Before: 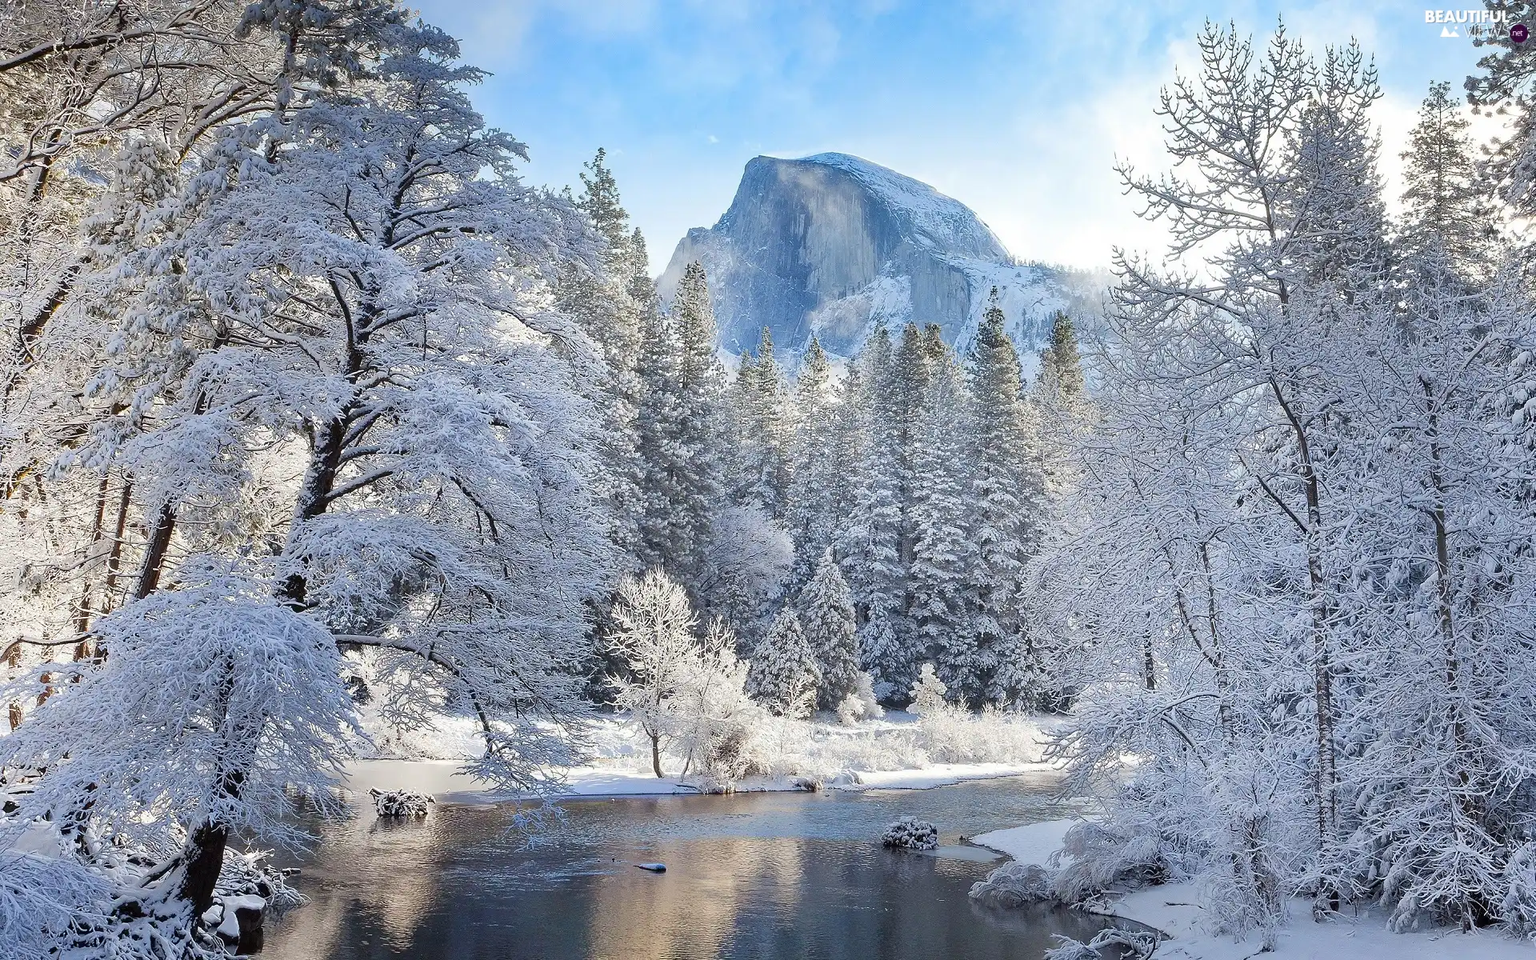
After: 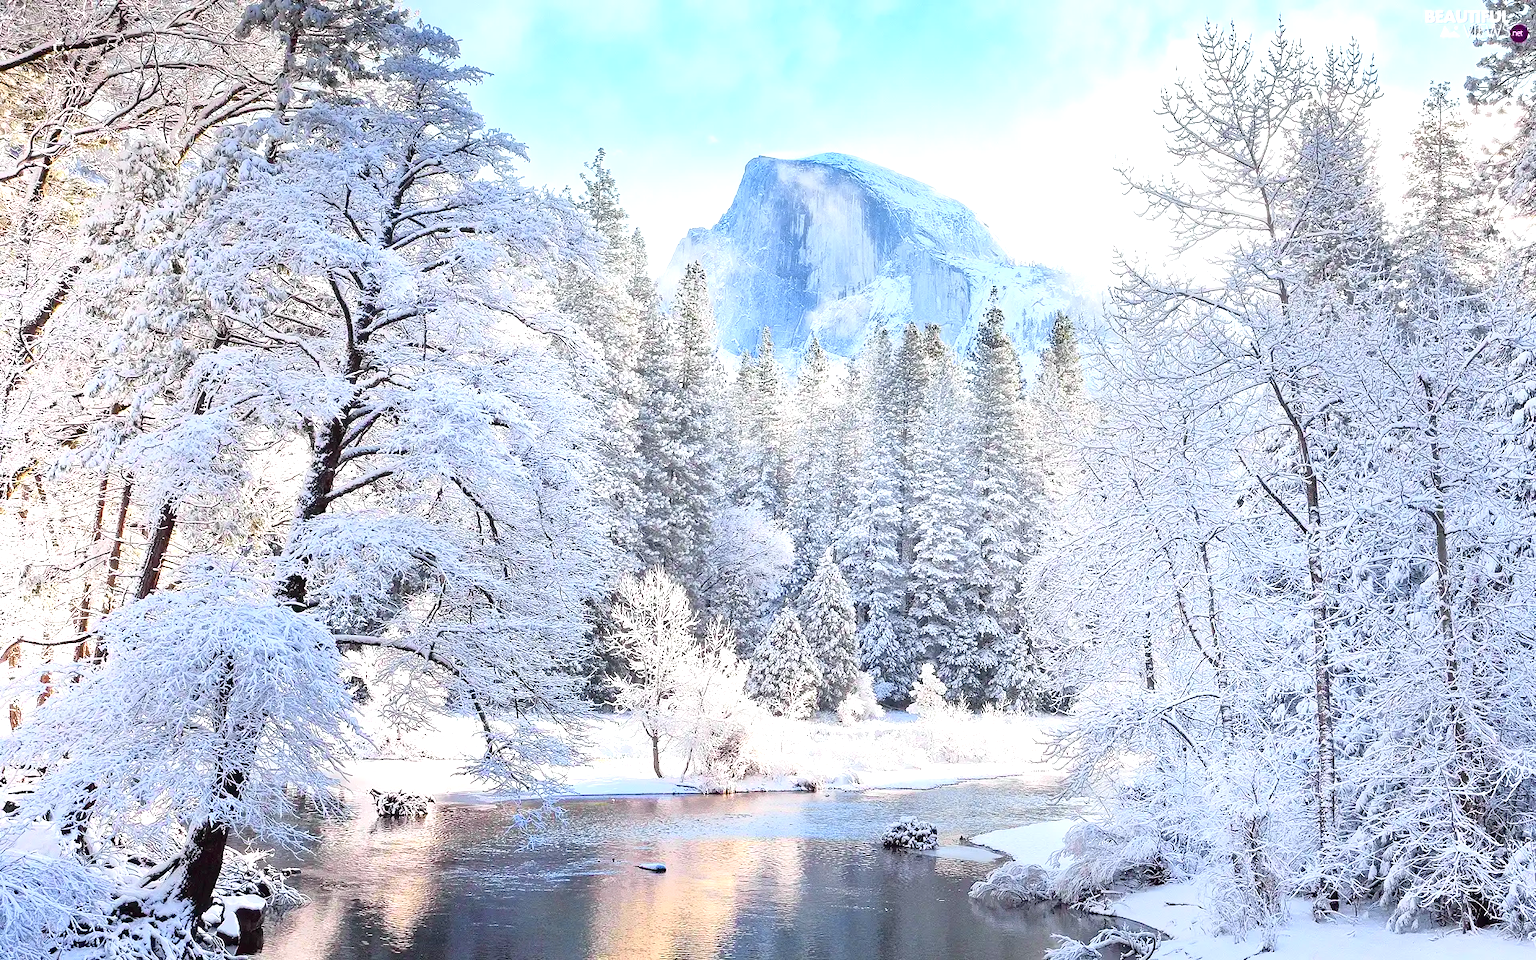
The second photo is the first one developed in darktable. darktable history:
exposure: exposure 1 EV, compensate highlight preservation false
tone curve: curves: ch0 [(0, 0.009) (0.105, 0.08) (0.195, 0.18) (0.283, 0.316) (0.384, 0.434) (0.485, 0.531) (0.638, 0.69) (0.81, 0.872) (1, 0.977)]; ch1 [(0, 0) (0.161, 0.092) (0.35, 0.33) (0.379, 0.401) (0.456, 0.469) (0.498, 0.502) (0.52, 0.536) (0.586, 0.617) (0.635, 0.655) (1, 1)]; ch2 [(0, 0) (0.371, 0.362) (0.437, 0.437) (0.483, 0.484) (0.53, 0.515) (0.56, 0.571) (0.622, 0.606) (1, 1)], color space Lab, independent channels, preserve colors none
tone equalizer: on, module defaults
